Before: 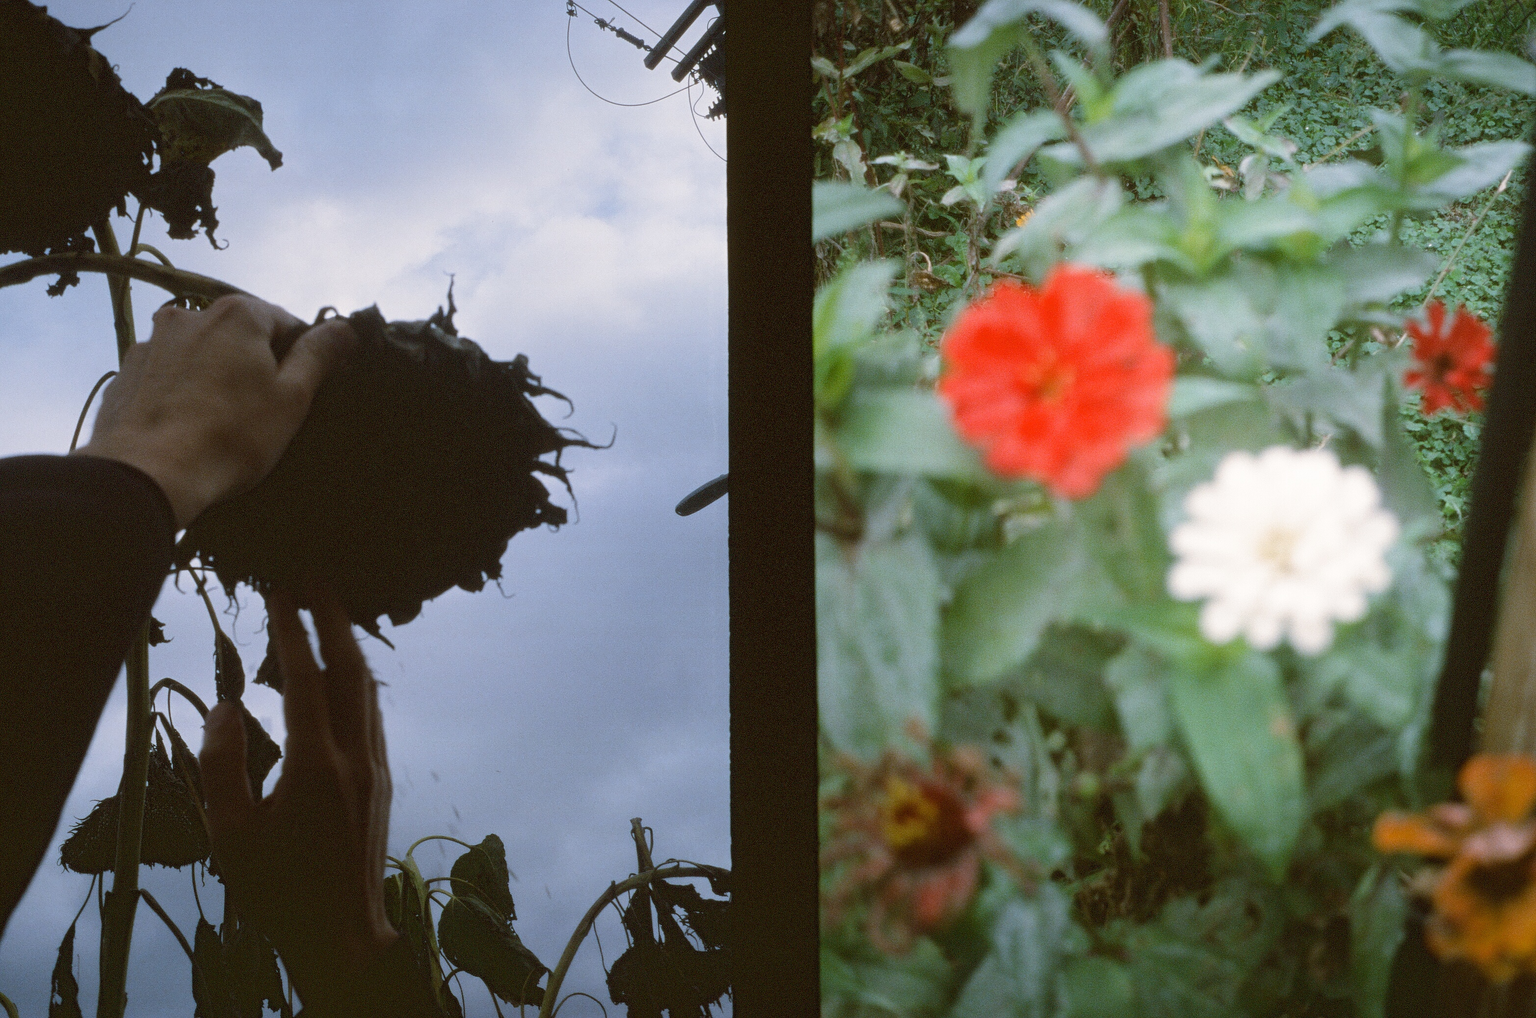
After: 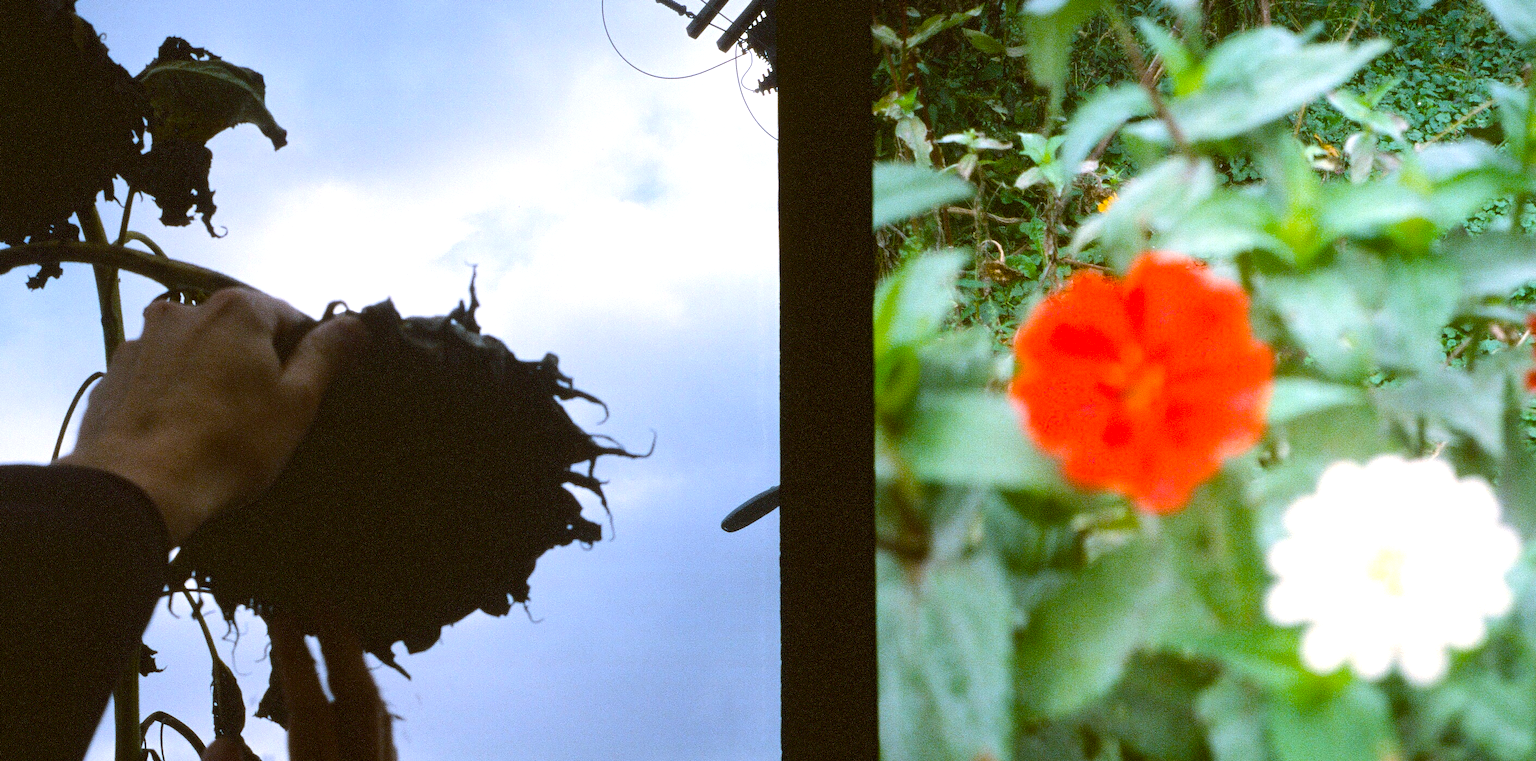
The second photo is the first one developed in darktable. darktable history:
crop: left 1.509%, top 3.452%, right 7.696%, bottom 28.452%
color balance: output saturation 120%
white balance: red 1, blue 1
color balance rgb: perceptual saturation grading › global saturation 30%, global vibrance 20%
tone equalizer: -8 EV -0.75 EV, -7 EV -0.7 EV, -6 EV -0.6 EV, -5 EV -0.4 EV, -3 EV 0.4 EV, -2 EV 0.6 EV, -1 EV 0.7 EV, +0 EV 0.75 EV, edges refinement/feathering 500, mask exposure compensation -1.57 EV, preserve details no
